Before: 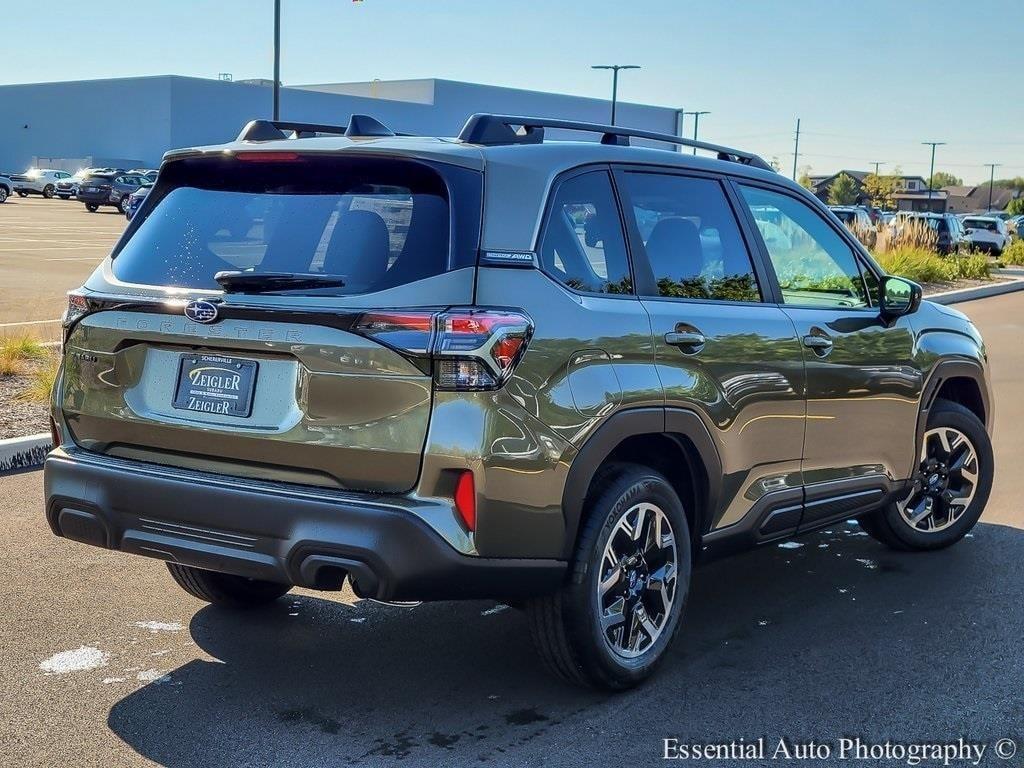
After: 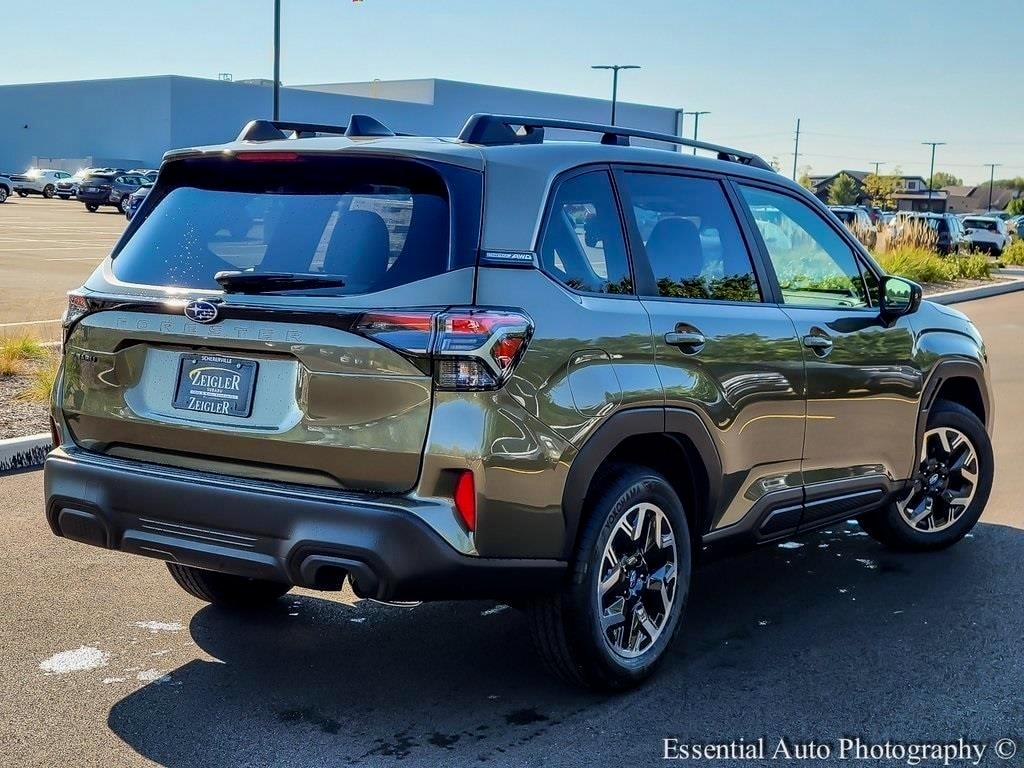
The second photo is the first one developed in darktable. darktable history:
filmic rgb: middle gray luminance 18.4%, black relative exposure -11.43 EV, white relative exposure 2.58 EV, target black luminance 0%, hardness 8.47, latitude 98.13%, contrast 1.085, shadows ↔ highlights balance 0.619%, add noise in highlights 0.001, preserve chrominance no, color science v4 (2020)
